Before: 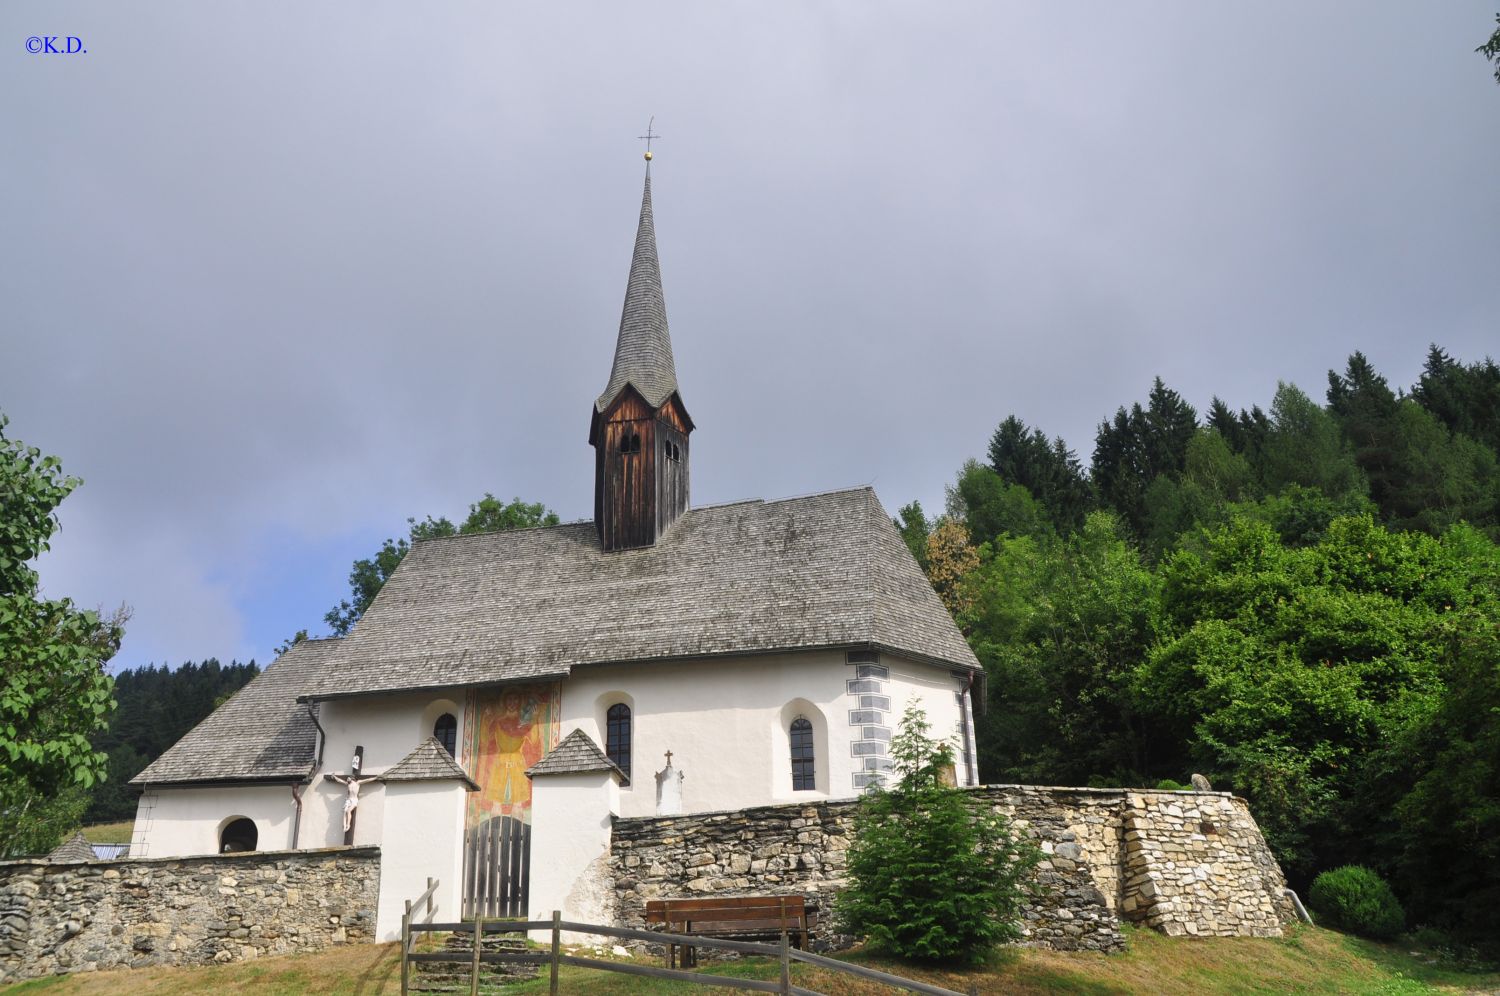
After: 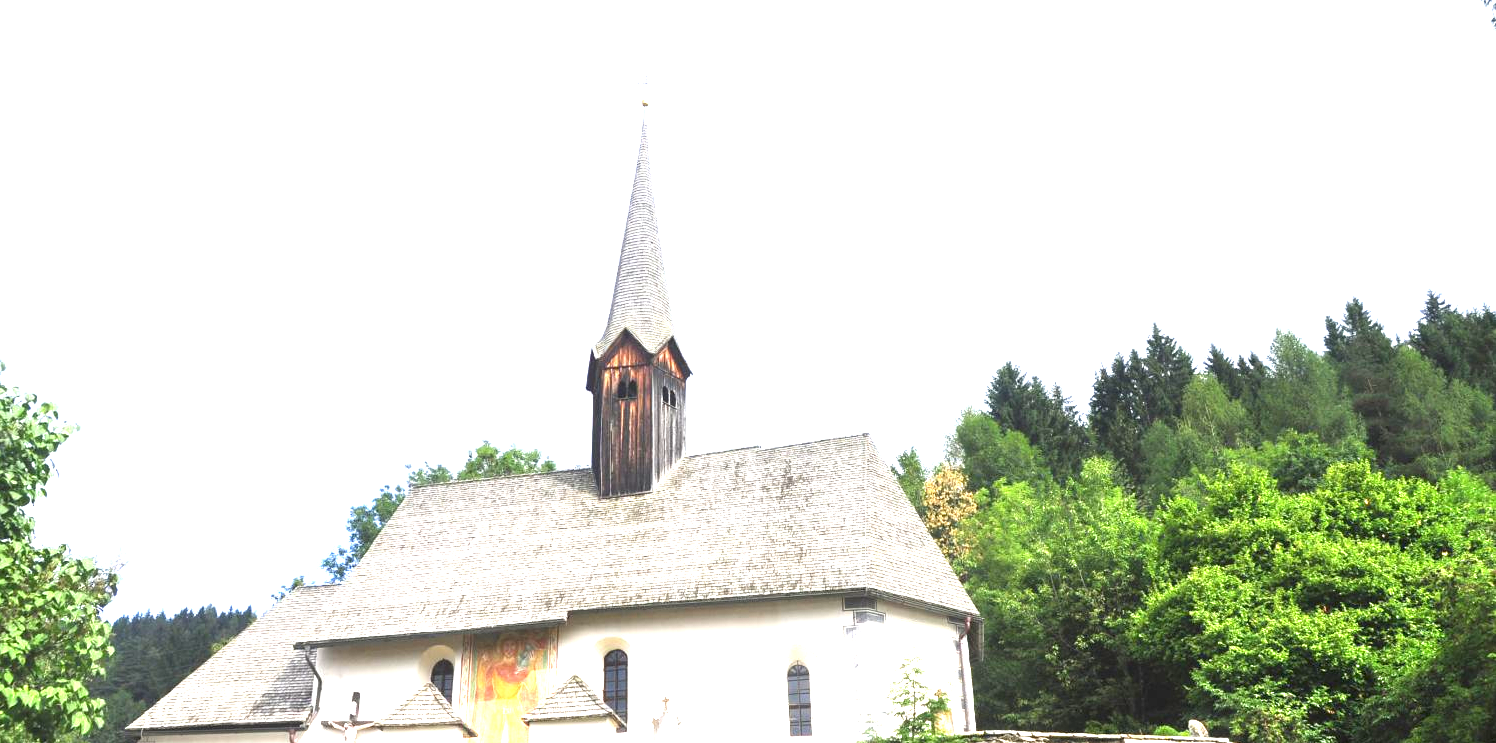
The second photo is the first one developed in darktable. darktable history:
crop: left 0.235%, top 5.498%, bottom 19.842%
exposure: black level correction 0, exposure 2.108 EV, compensate highlight preservation false
